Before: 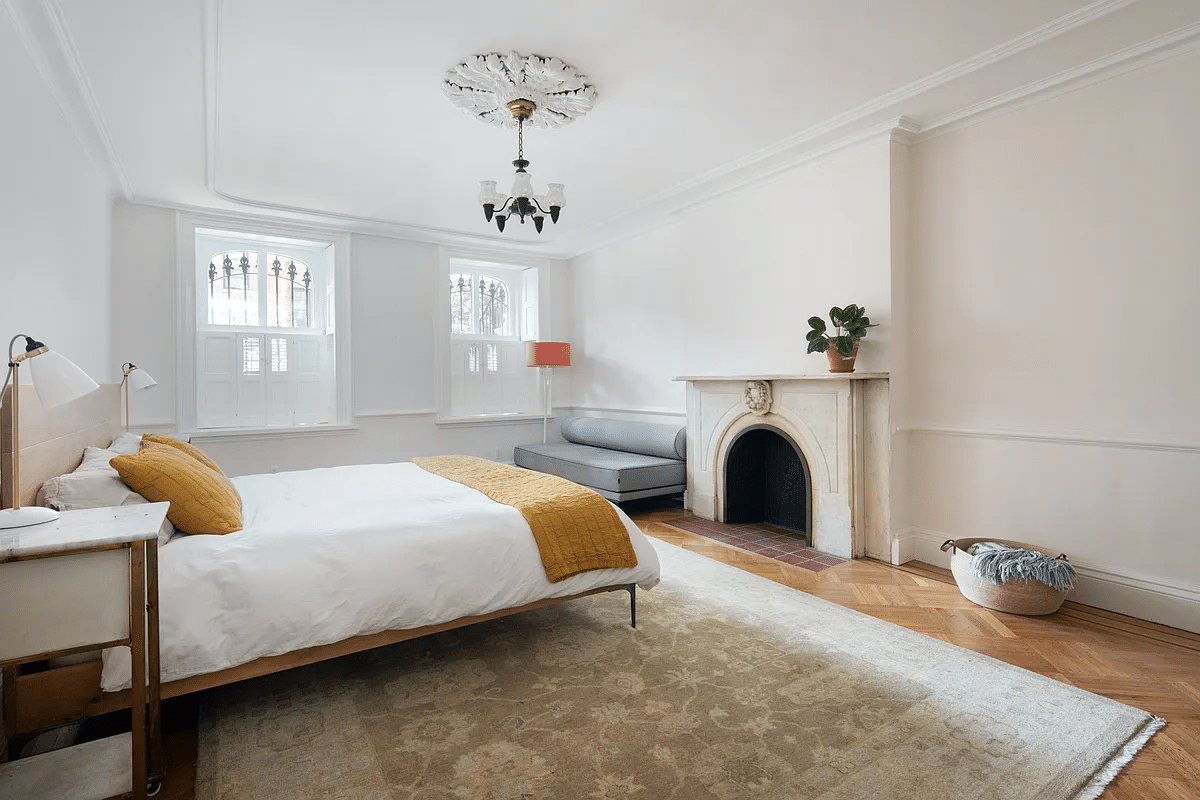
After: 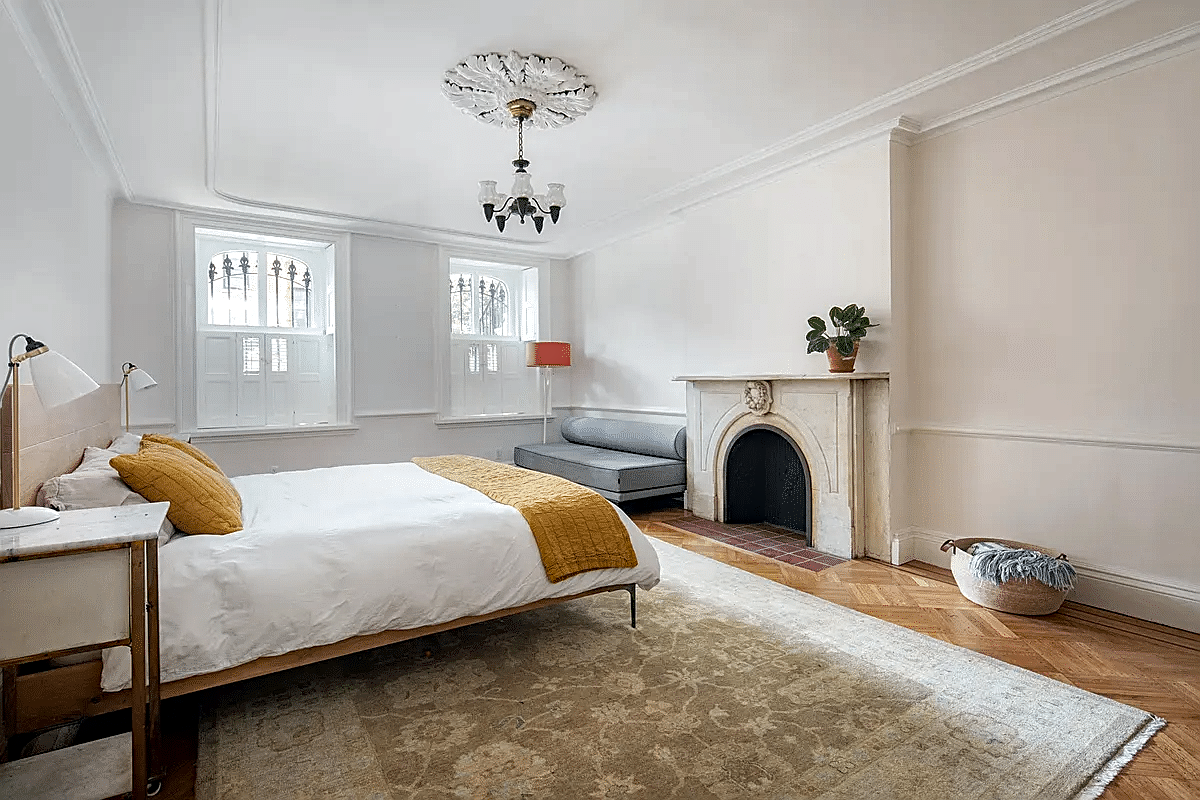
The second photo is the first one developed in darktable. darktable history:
sharpen: on, module defaults
local contrast: detail 130%
haze removal: compatibility mode true, adaptive false
